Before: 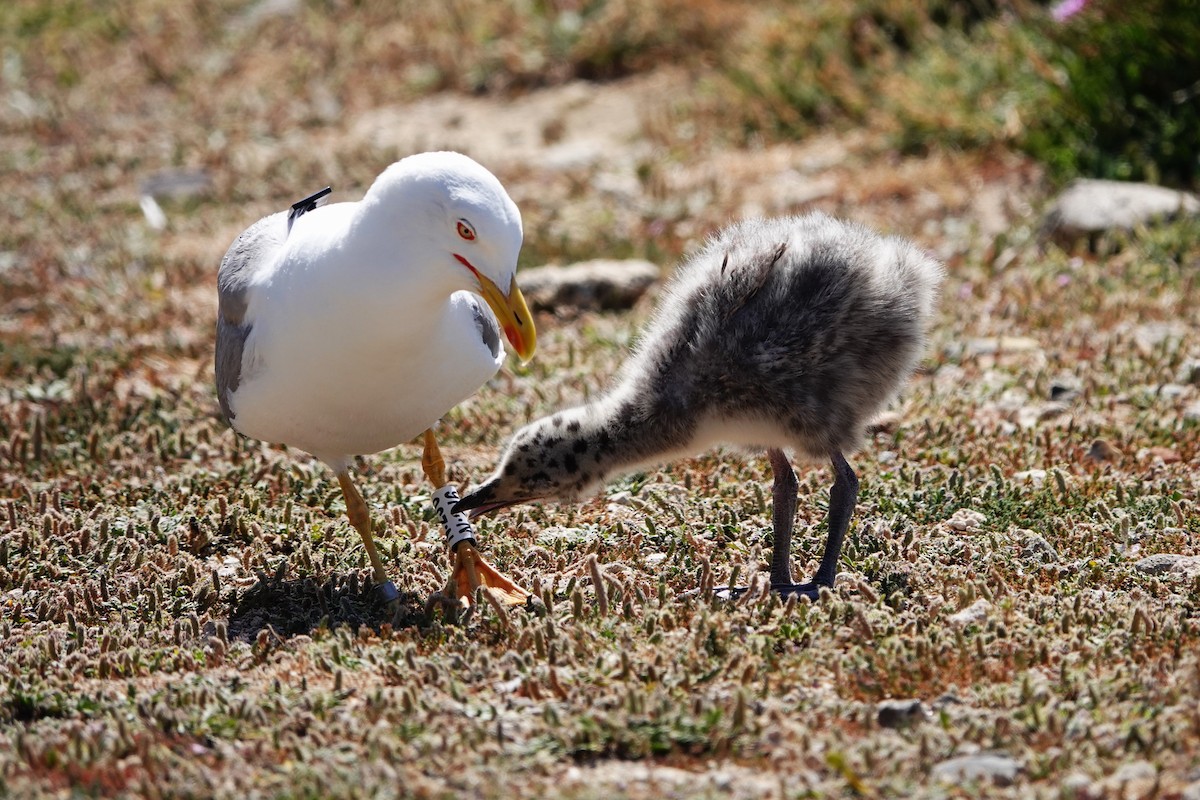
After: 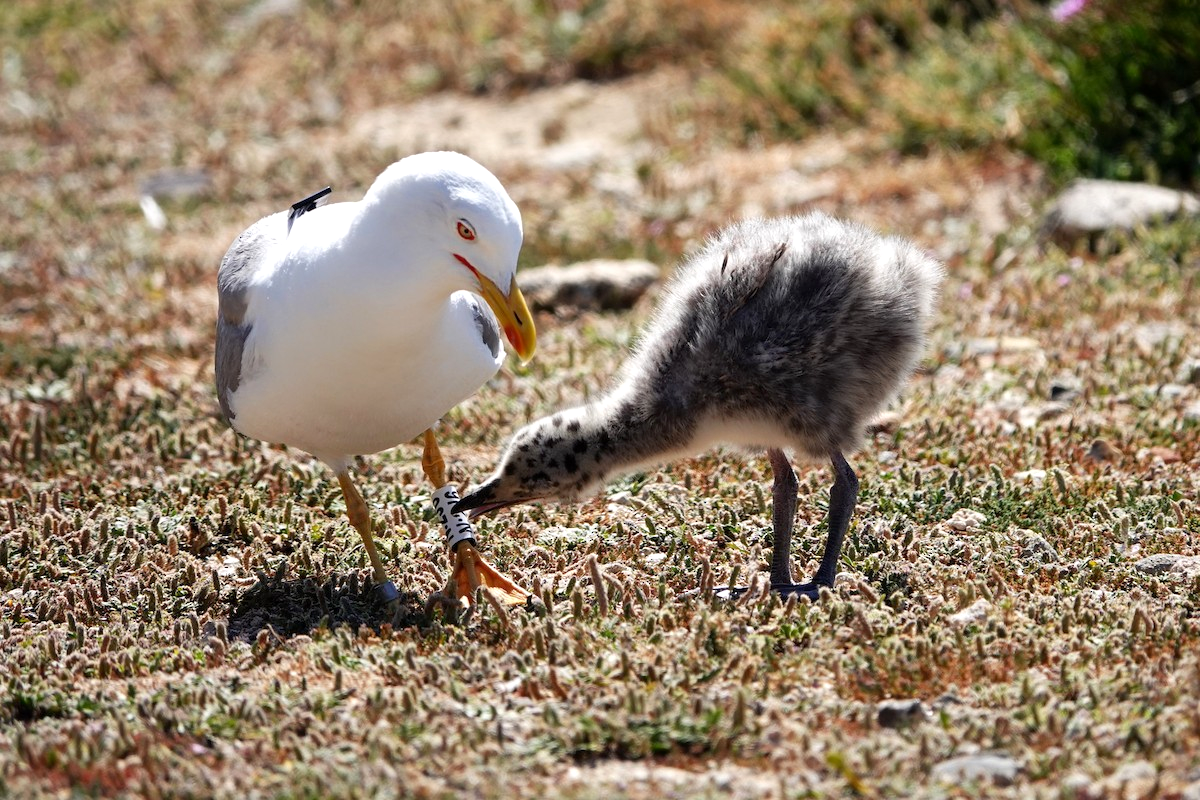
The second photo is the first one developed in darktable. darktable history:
exposure: black level correction 0.001, exposure 0.295 EV, compensate highlight preservation false
